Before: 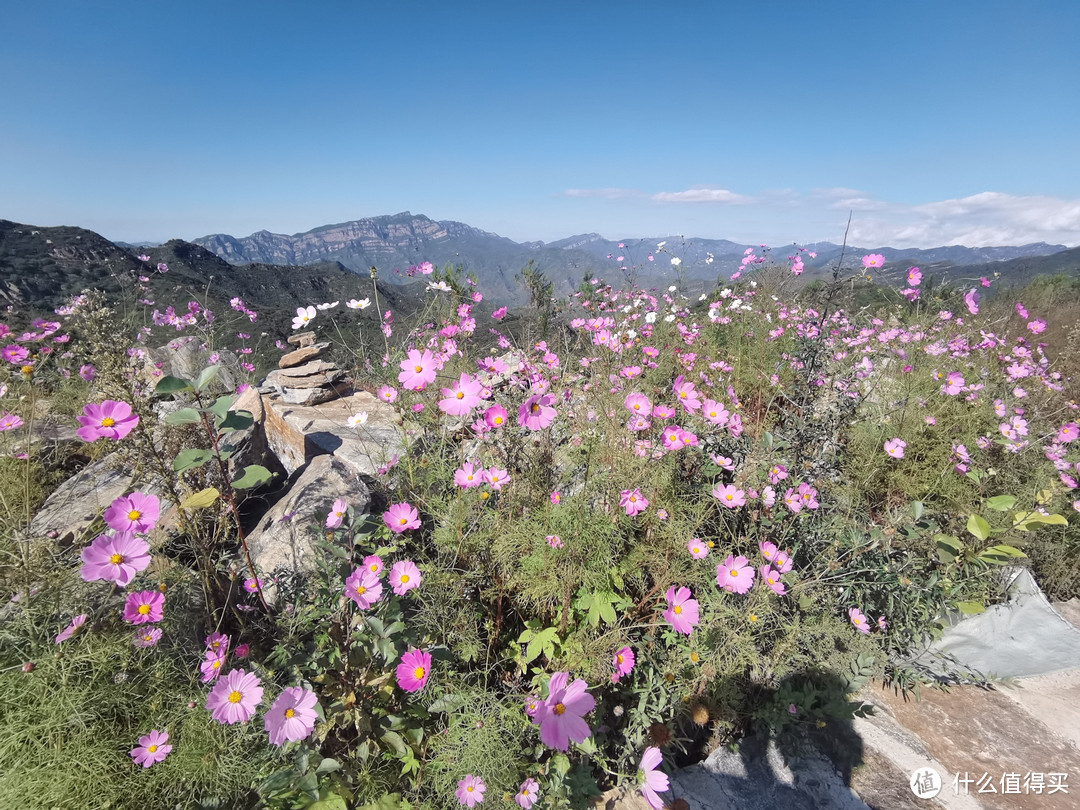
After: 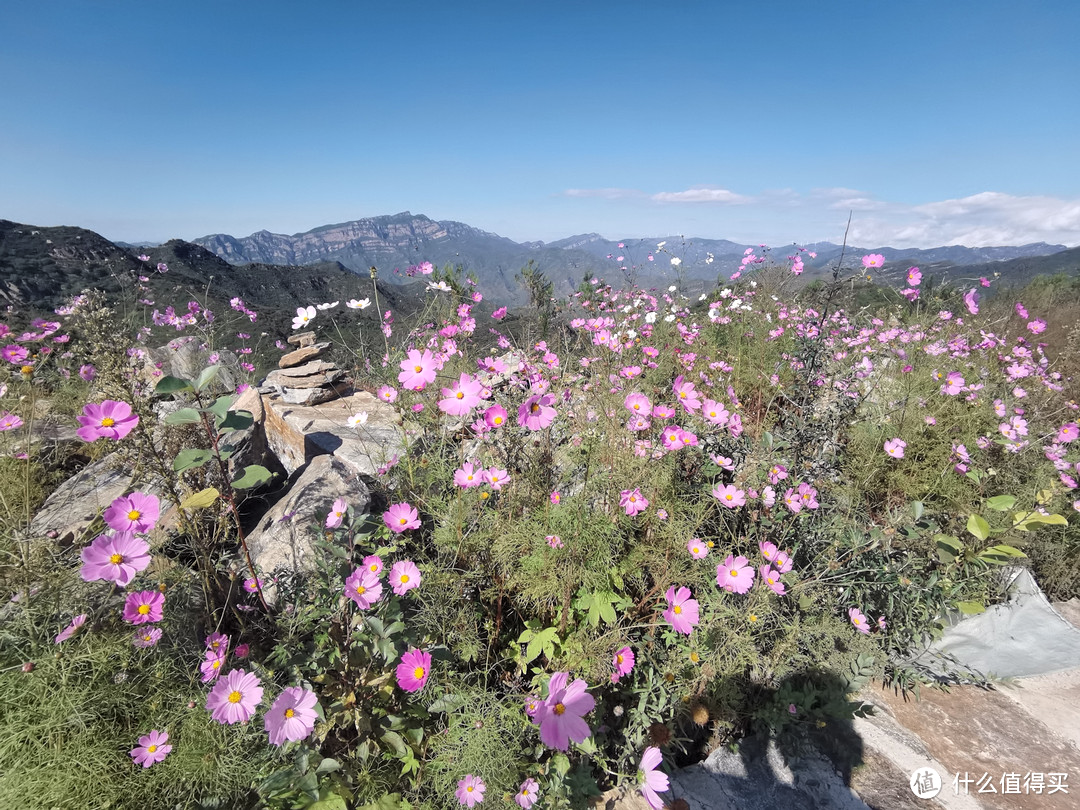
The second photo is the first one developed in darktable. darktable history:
levels: levels [0.026, 0.507, 0.987]
tone equalizer: on, module defaults
